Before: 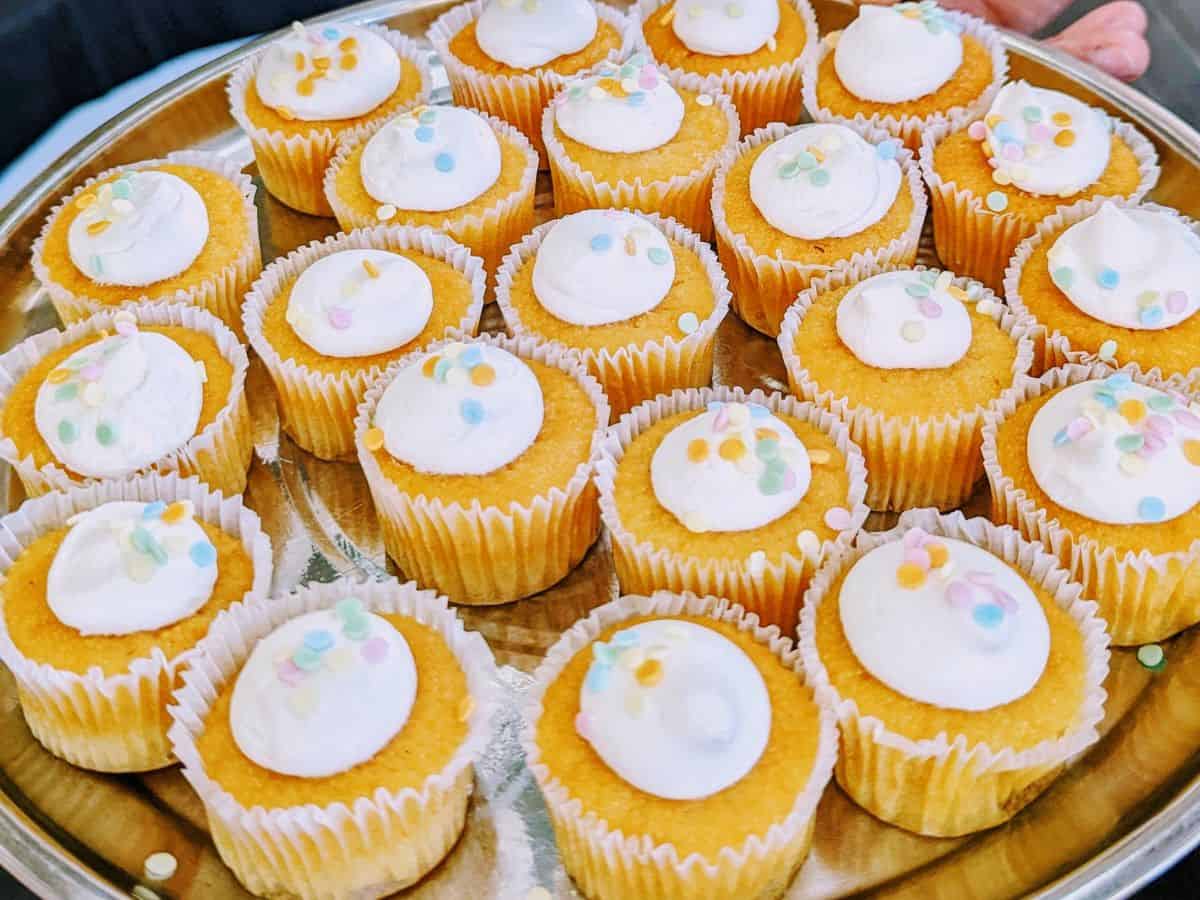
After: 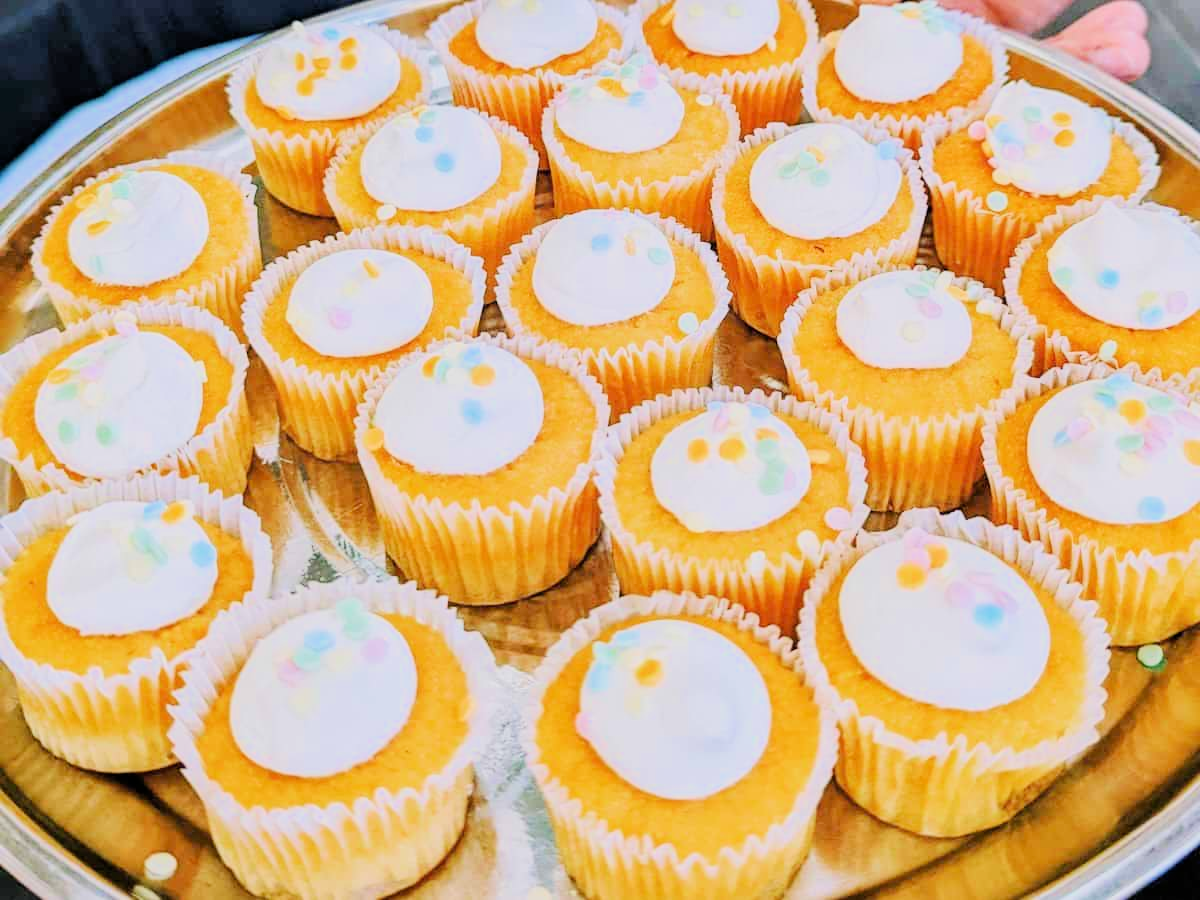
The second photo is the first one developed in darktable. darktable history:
filmic rgb: black relative exposure -7.15 EV, white relative exposure 5.36 EV, hardness 3.02, color science v6 (2022)
exposure: black level correction 0, exposure 1 EV, compensate highlight preservation false
